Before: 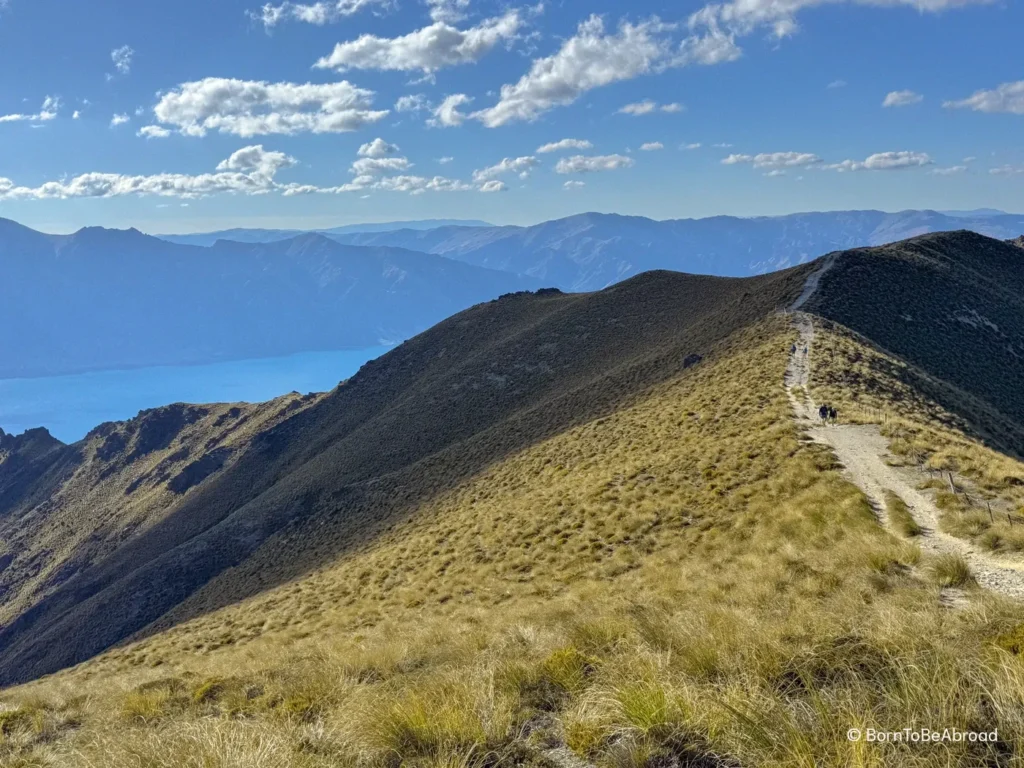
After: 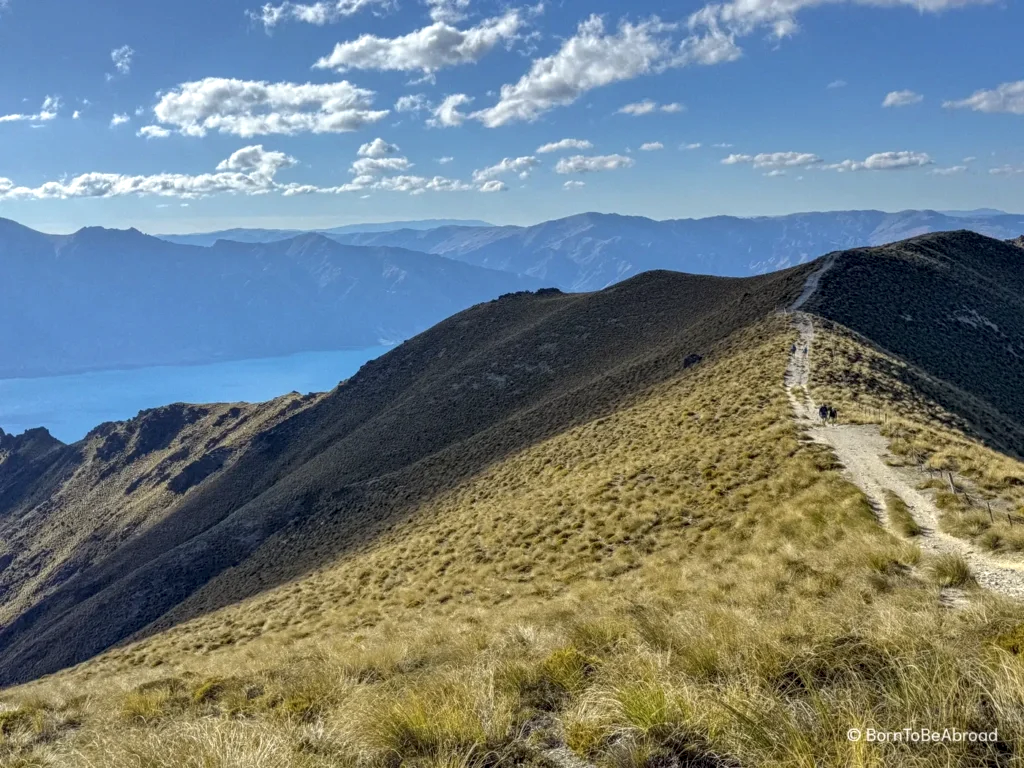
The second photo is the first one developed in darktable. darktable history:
local contrast: detail 130%
contrast brightness saturation: contrast 0.01, saturation -0.05
